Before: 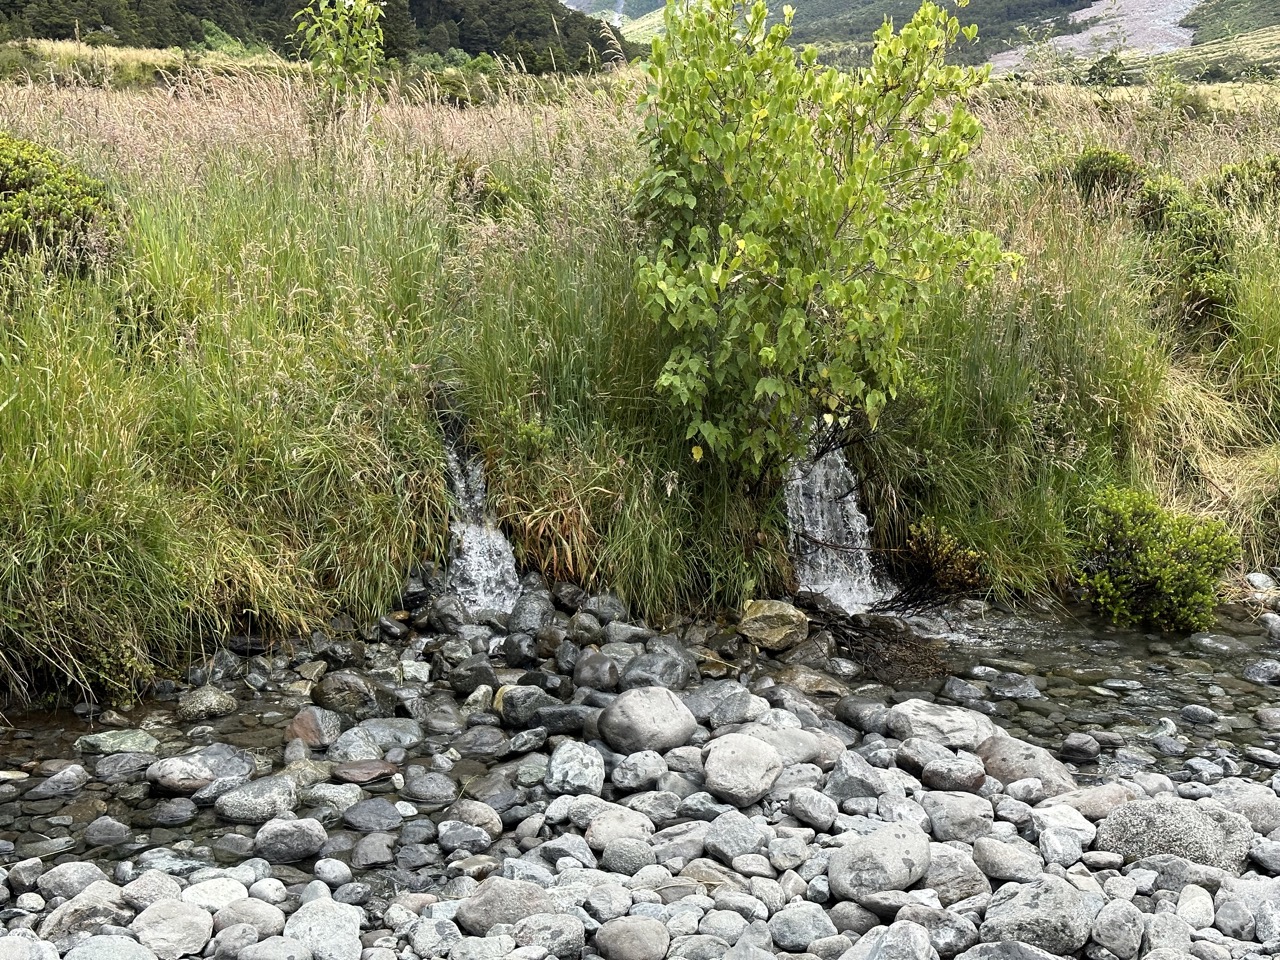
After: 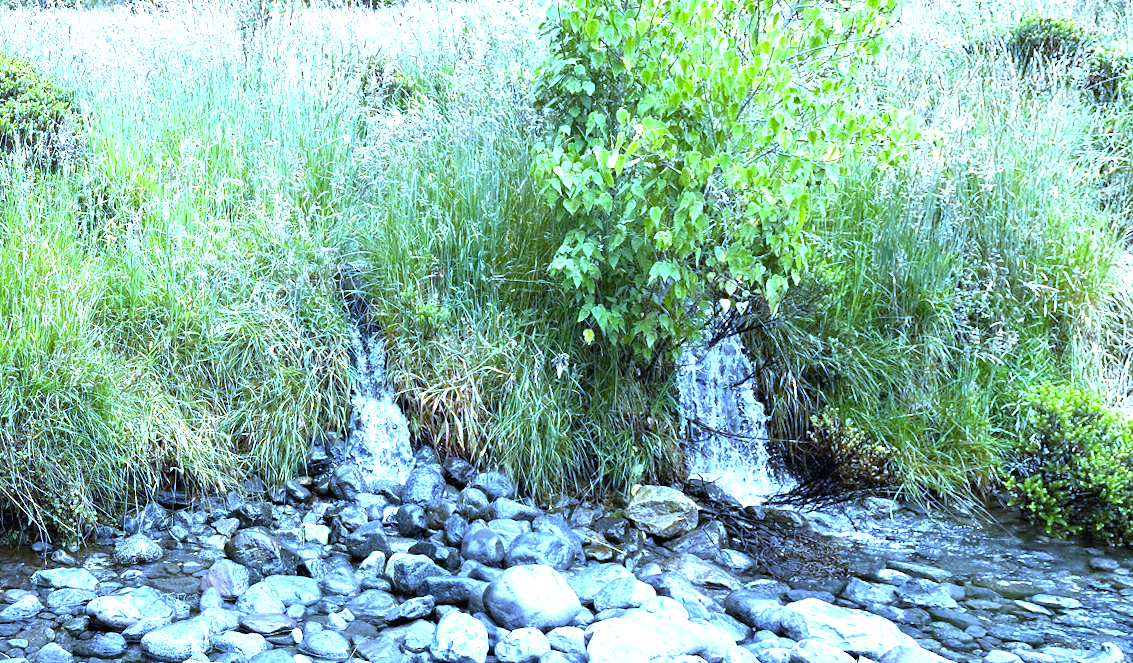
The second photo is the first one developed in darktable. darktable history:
crop: top 7.49%, right 9.717%, bottom 11.943%
white balance: red 0.766, blue 1.537
rotate and perspective: rotation 1.69°, lens shift (vertical) -0.023, lens shift (horizontal) -0.291, crop left 0.025, crop right 0.988, crop top 0.092, crop bottom 0.842
exposure: black level correction 0, exposure 1.625 EV, compensate exposure bias true, compensate highlight preservation false
